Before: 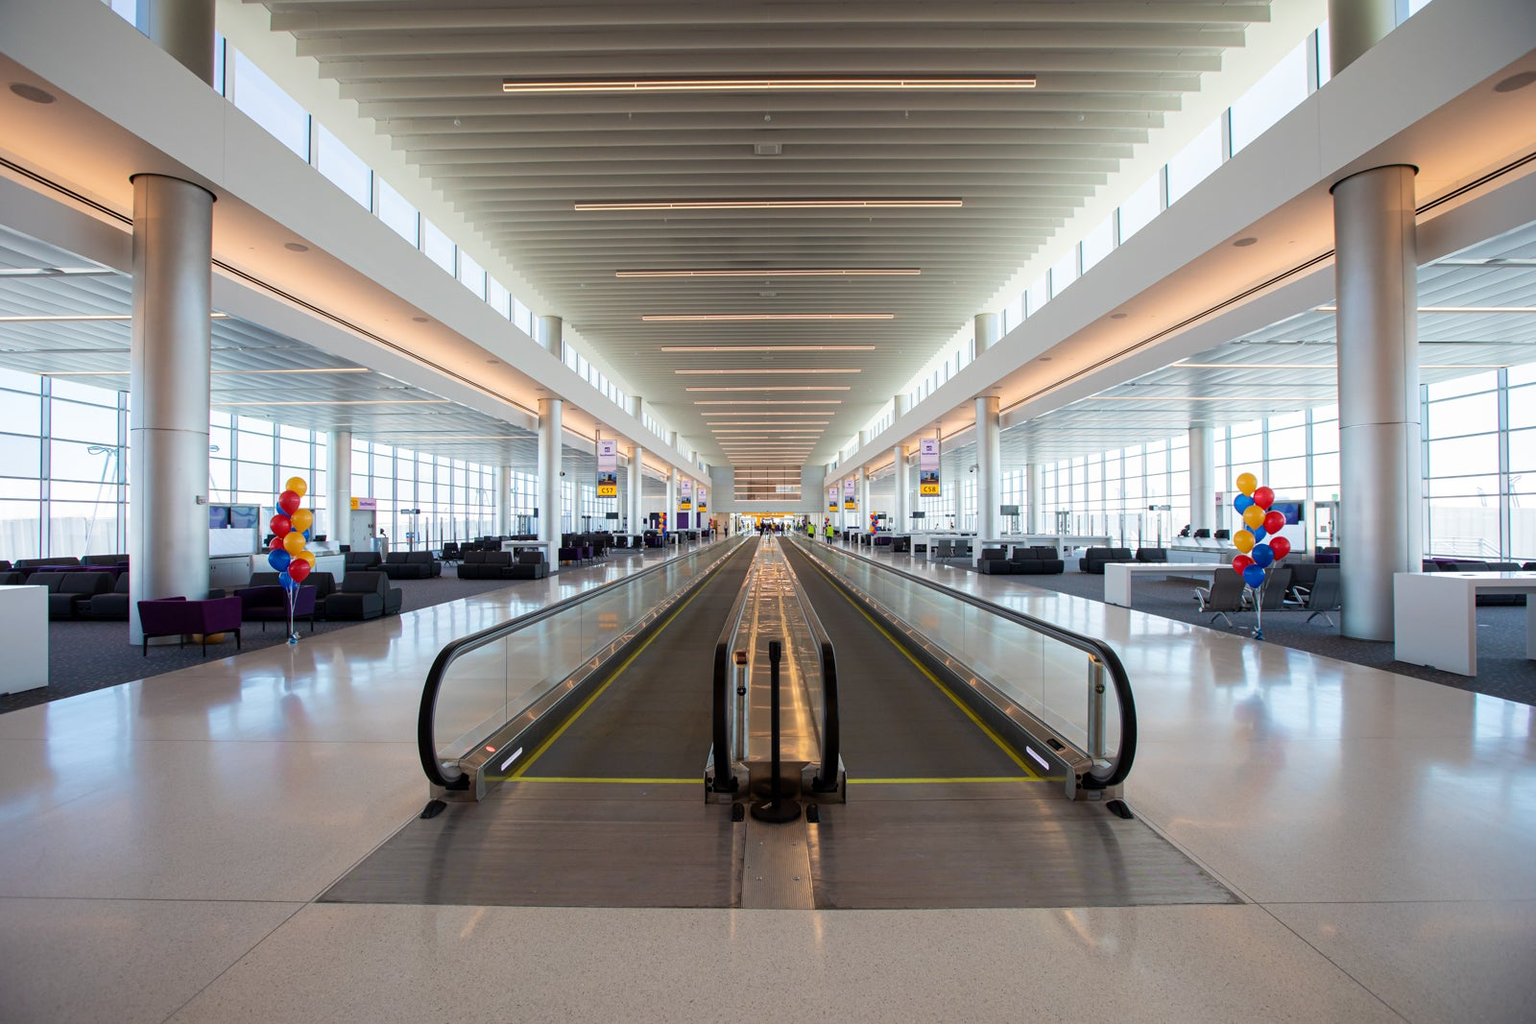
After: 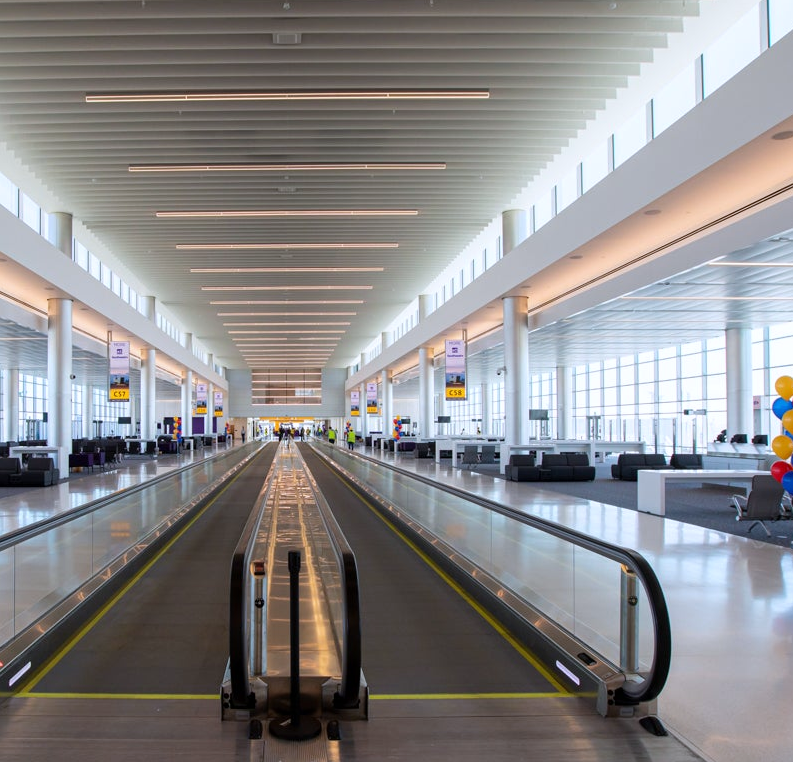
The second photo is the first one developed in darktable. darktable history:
white balance: red 0.984, blue 1.059
crop: left 32.075%, top 10.976%, right 18.355%, bottom 17.596%
